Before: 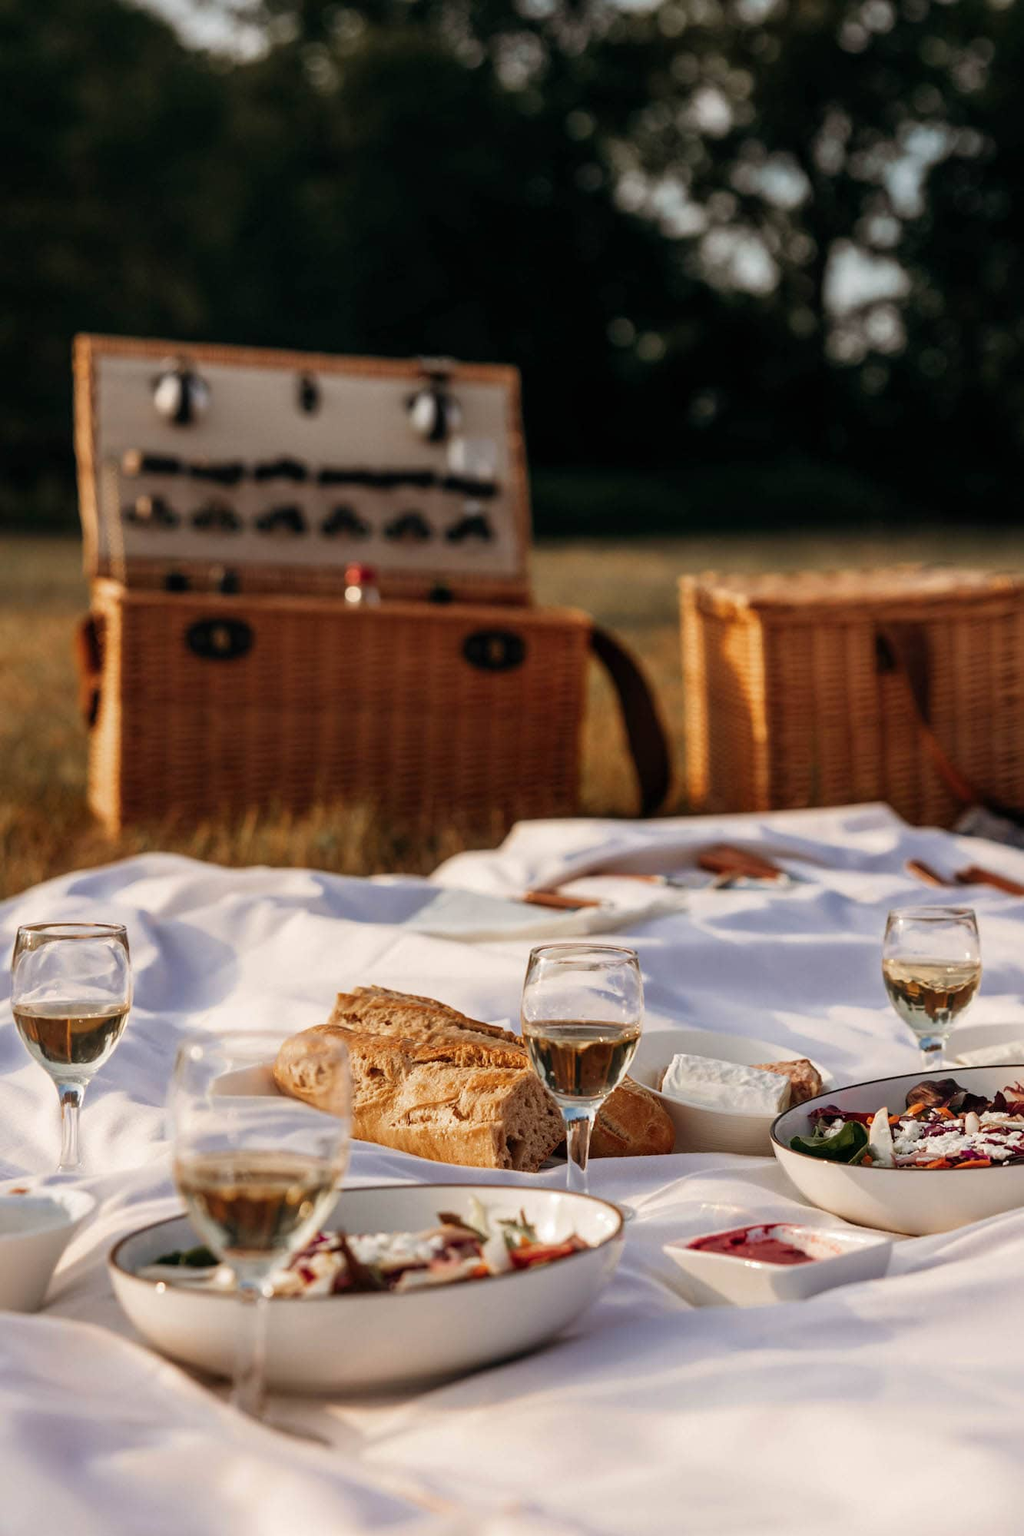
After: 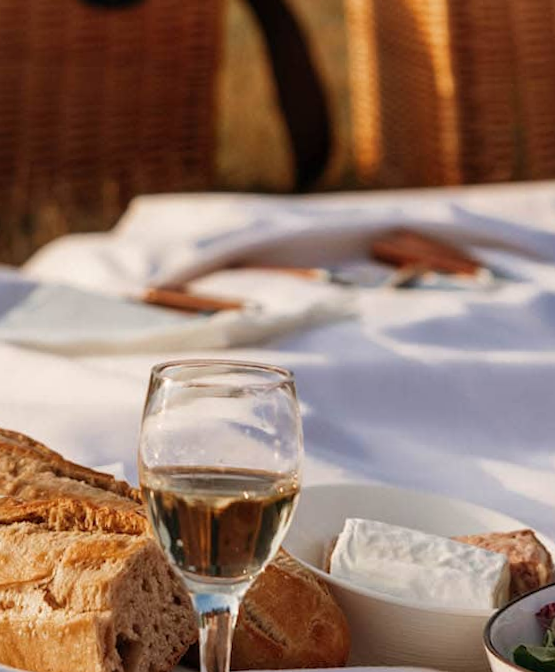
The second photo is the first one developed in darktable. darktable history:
crop: left 36.607%, top 34.735%, right 13.146%, bottom 30.611%
rotate and perspective: rotation 0.72°, lens shift (vertical) -0.352, lens shift (horizontal) -0.051, crop left 0.152, crop right 0.859, crop top 0.019, crop bottom 0.964
